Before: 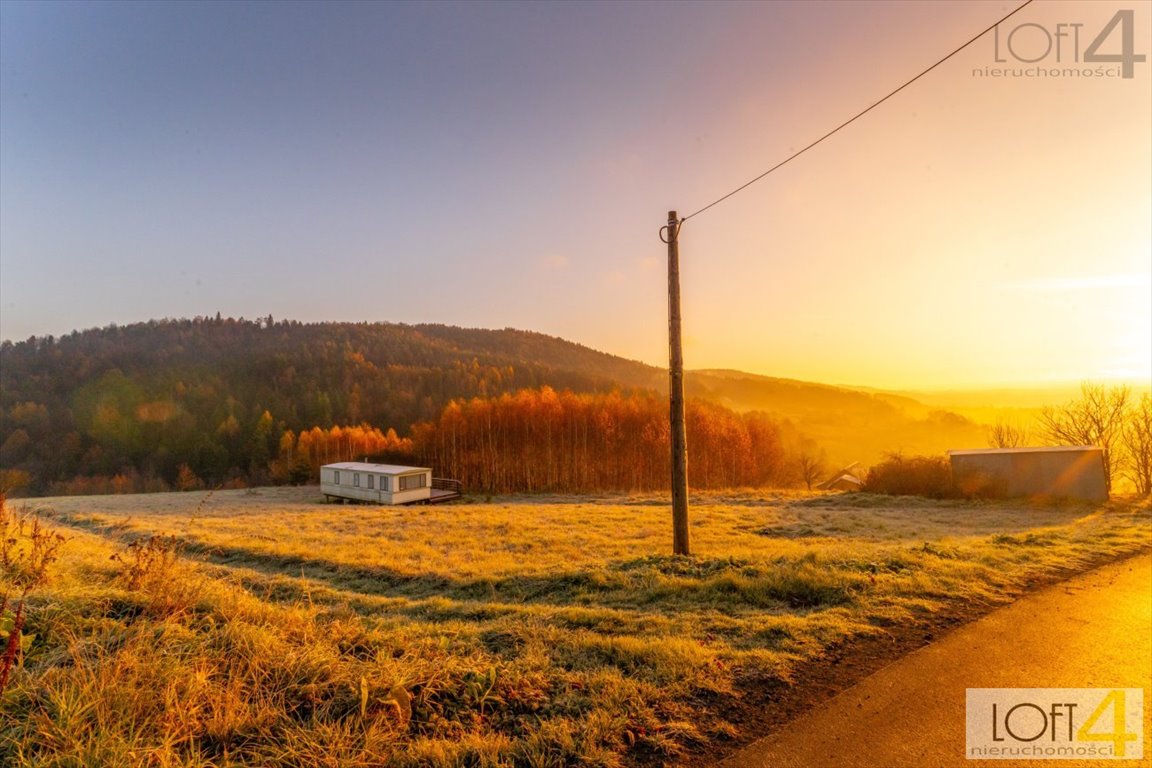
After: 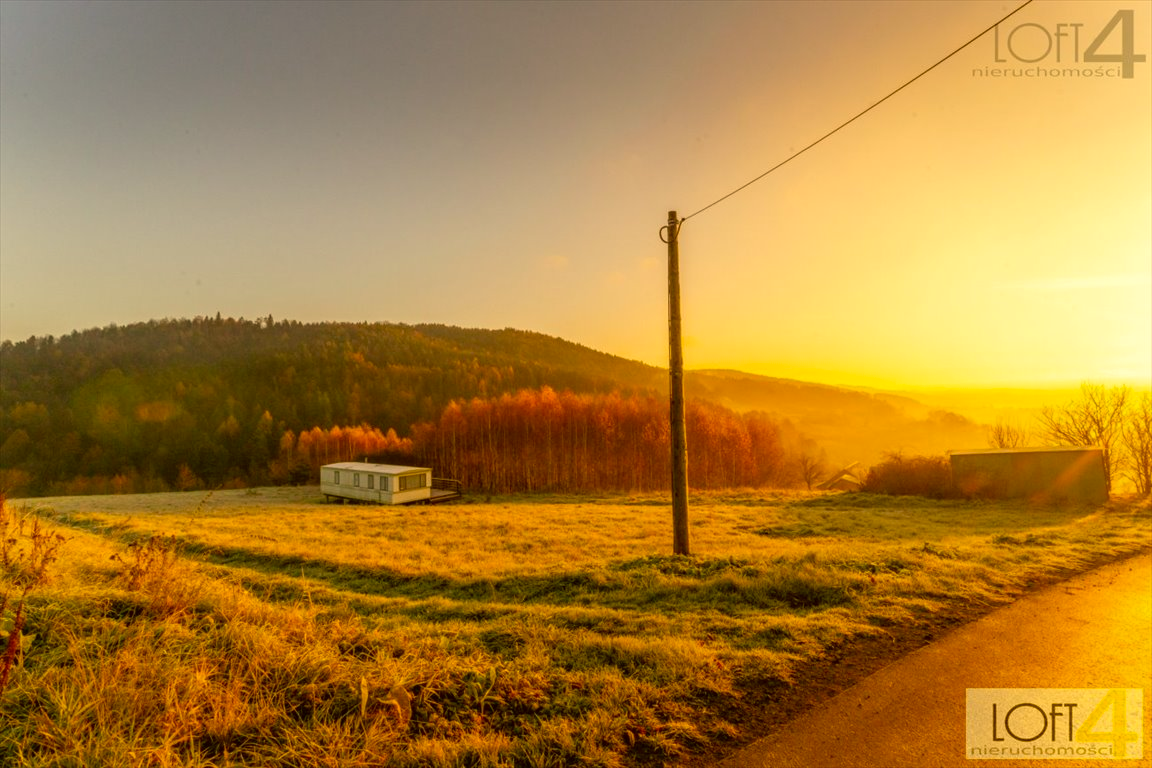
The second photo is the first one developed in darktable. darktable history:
color correction: highlights a* 0.175, highlights b* 28.9, shadows a* -0.221, shadows b* 21.38
